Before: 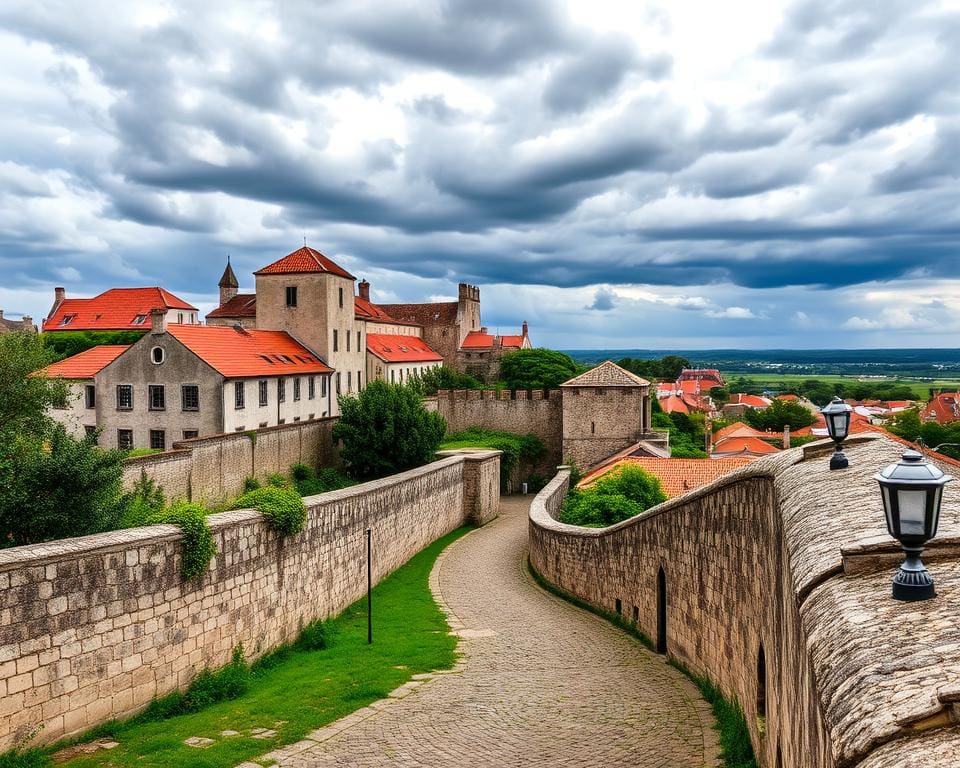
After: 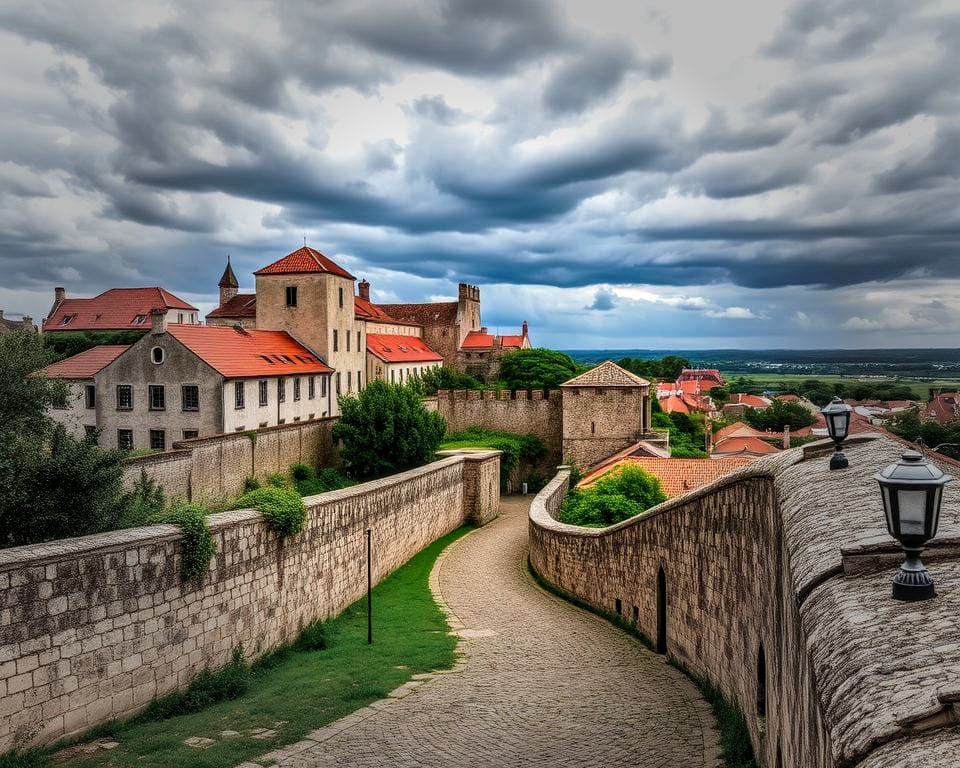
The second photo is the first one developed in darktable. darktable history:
local contrast: on, module defaults
velvia: on, module defaults
vignetting: fall-off start 40%, fall-off radius 40%
